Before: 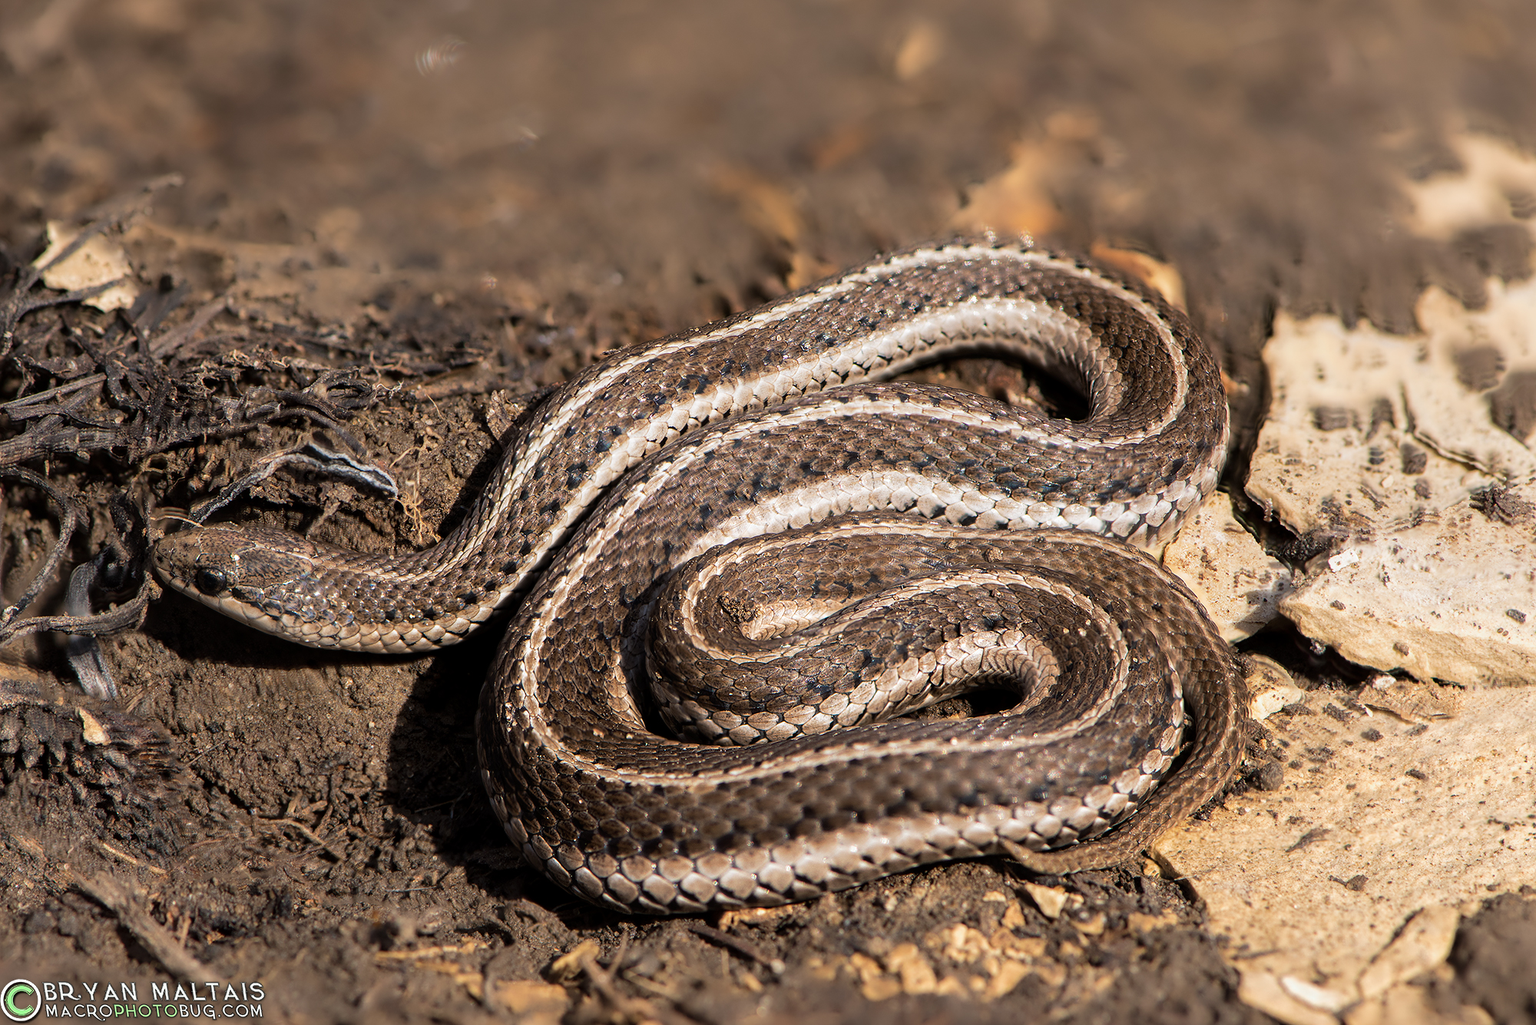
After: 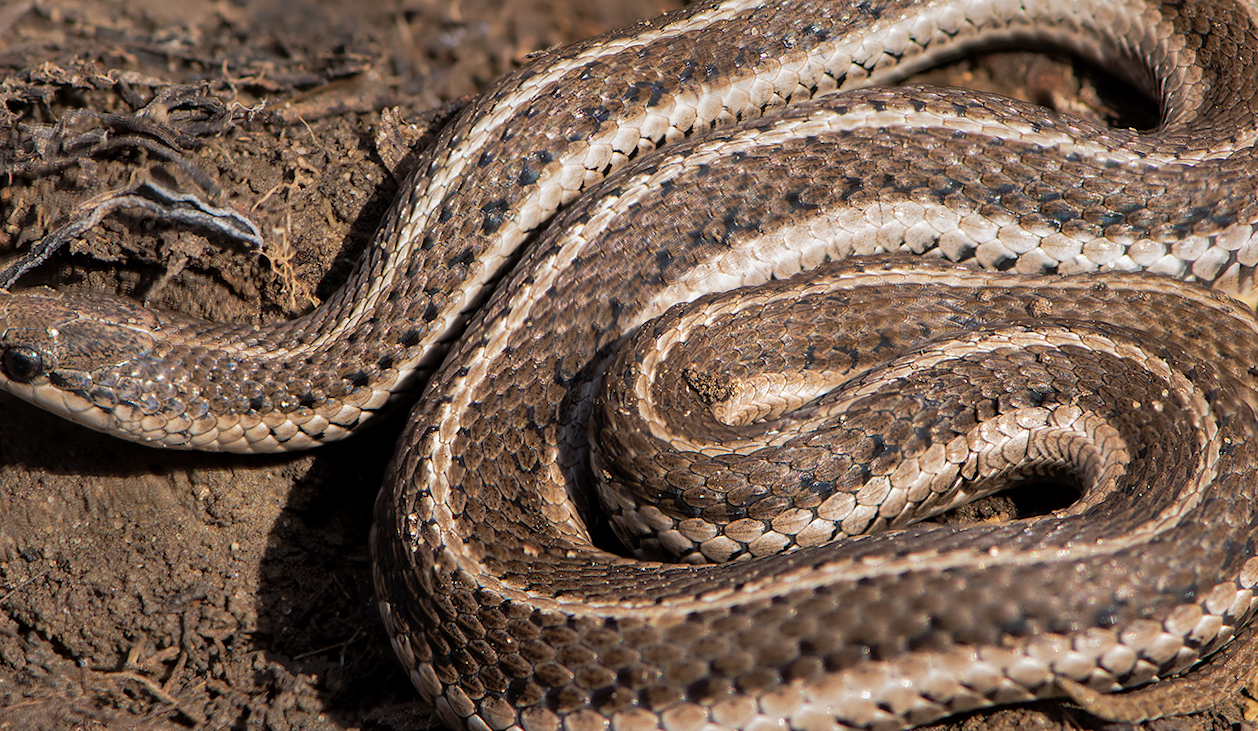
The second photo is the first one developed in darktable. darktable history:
shadows and highlights: on, module defaults
crop: left 13.312%, top 31.28%, right 24.627%, bottom 15.582%
rotate and perspective: rotation -1.24°, automatic cropping off
